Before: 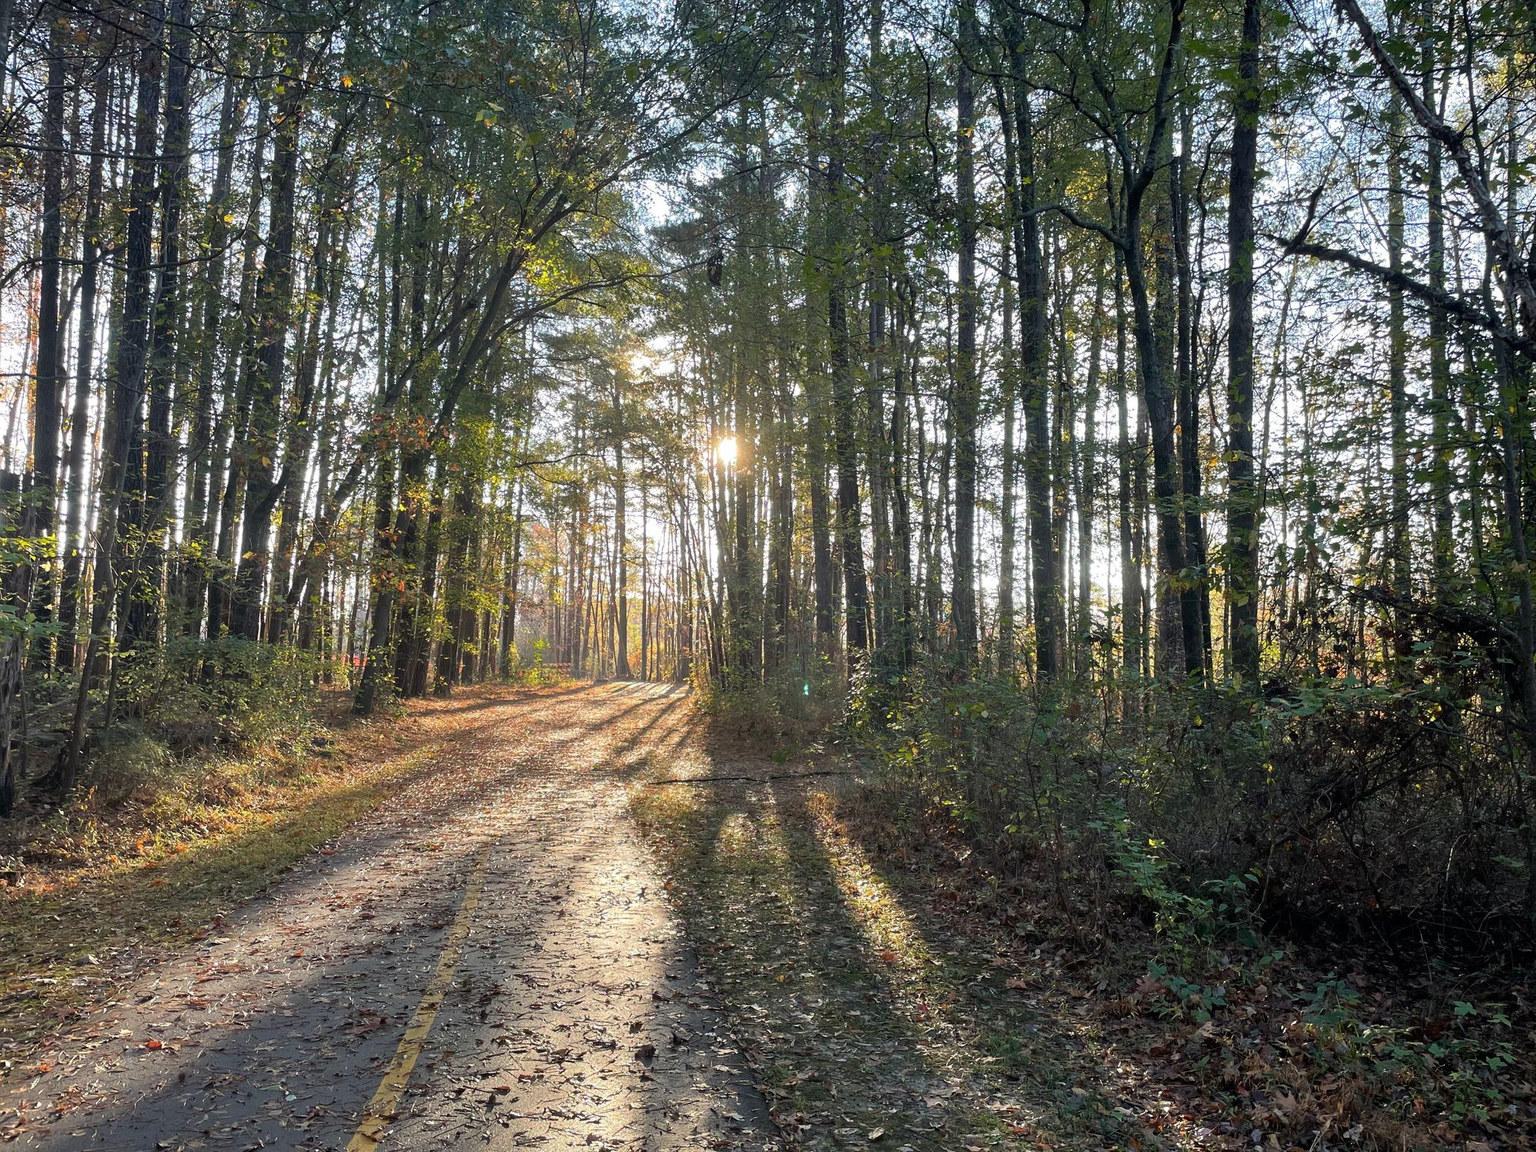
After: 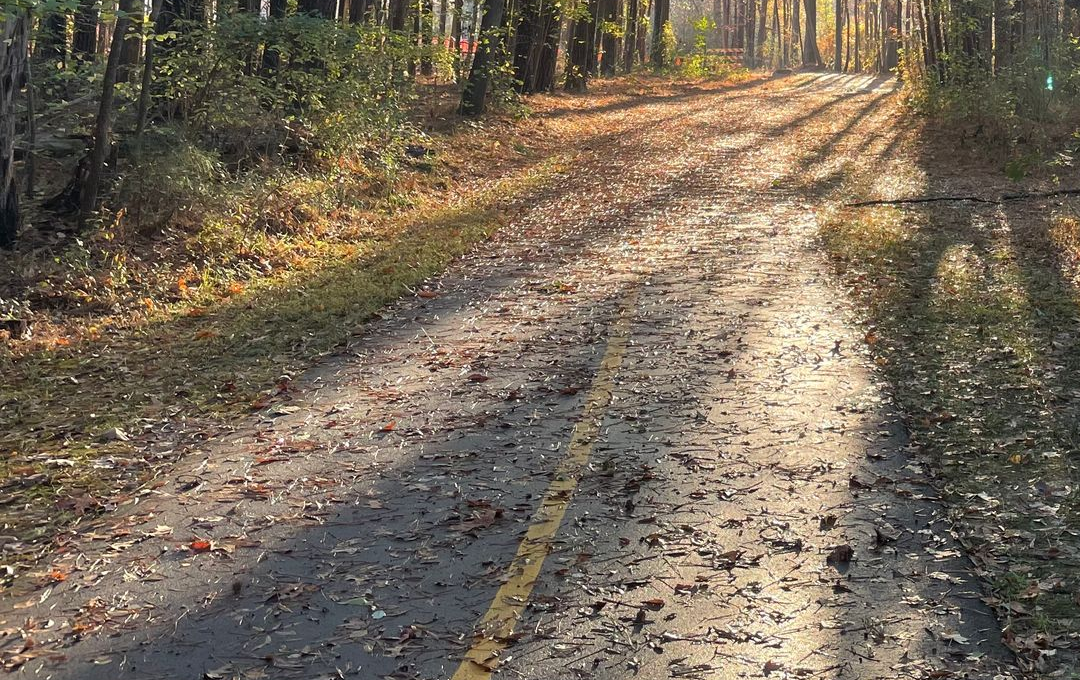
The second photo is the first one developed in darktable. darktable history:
crop and rotate: top 54.422%, right 45.996%, bottom 0.201%
